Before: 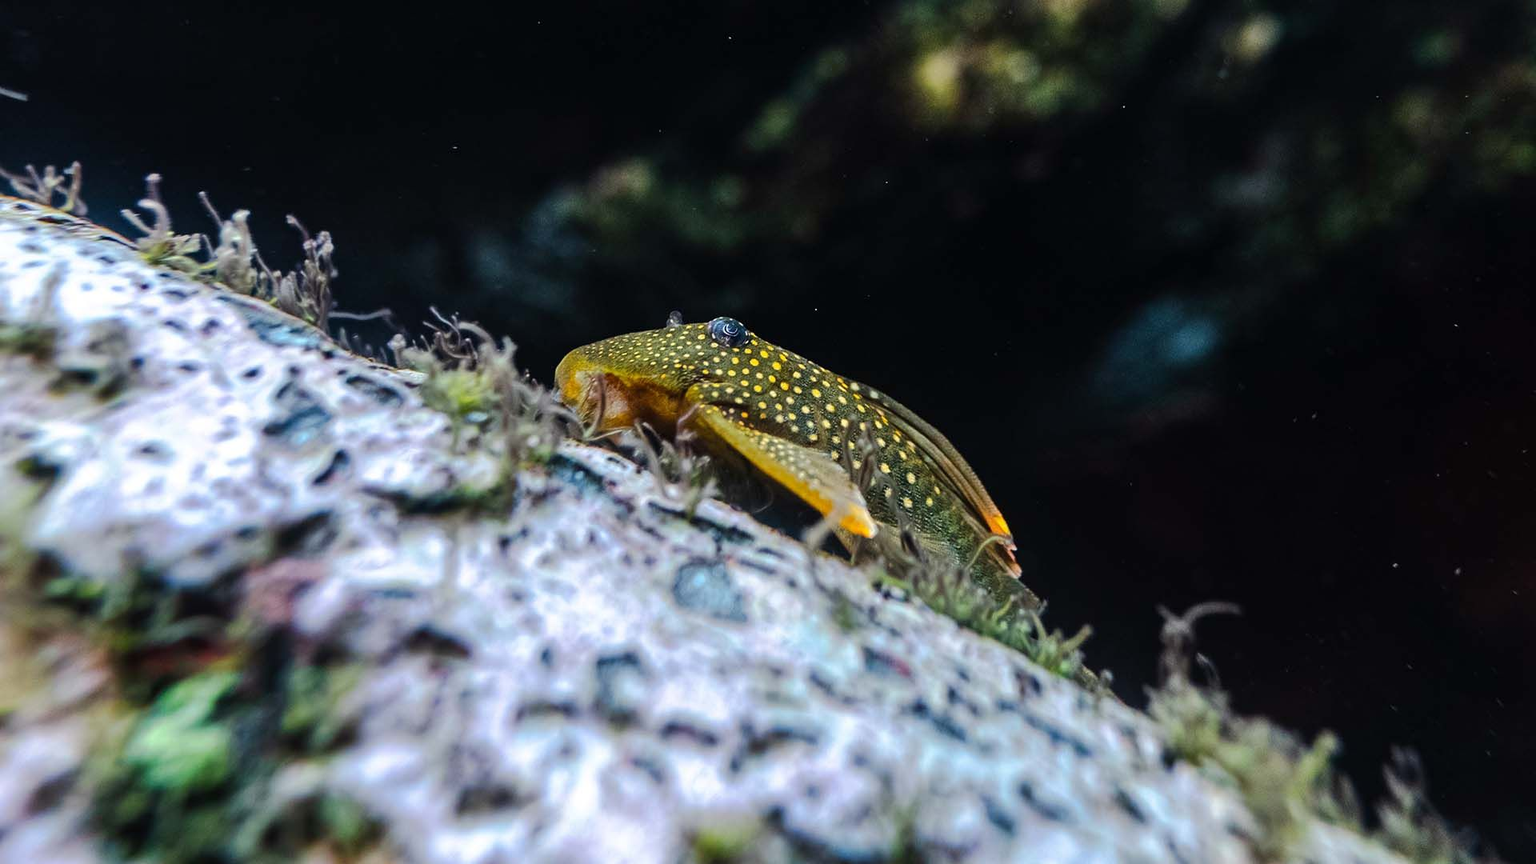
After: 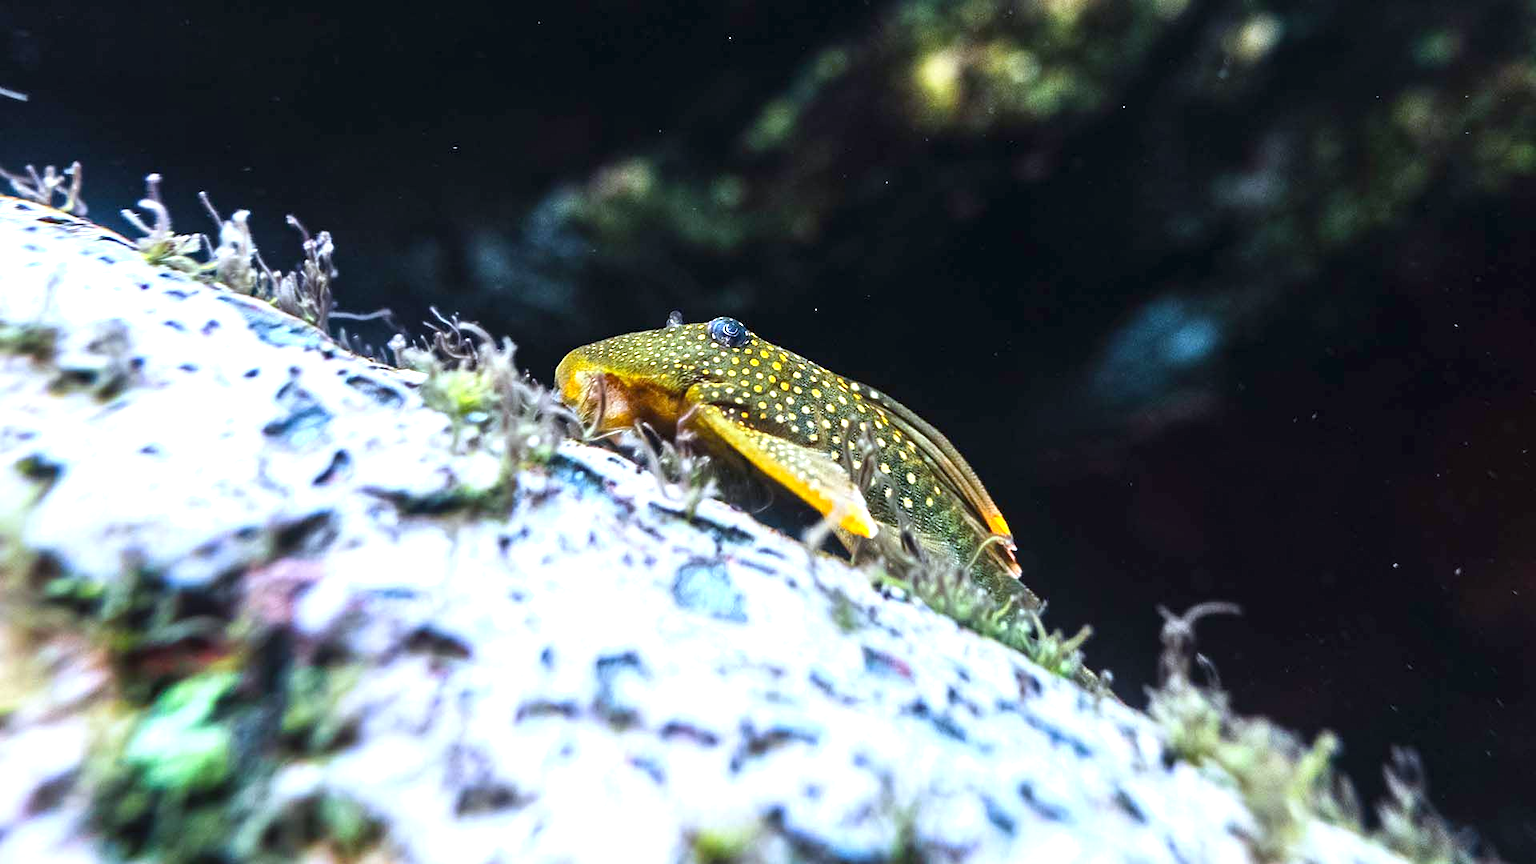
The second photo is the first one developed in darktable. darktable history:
color zones: curves: ch1 [(0, 0.513) (0.143, 0.524) (0.286, 0.511) (0.429, 0.506) (0.571, 0.503) (0.714, 0.503) (0.857, 0.508) (1, 0.513)]
exposure: exposure 1.223 EV, compensate highlight preservation false
white balance: red 0.954, blue 1.079
